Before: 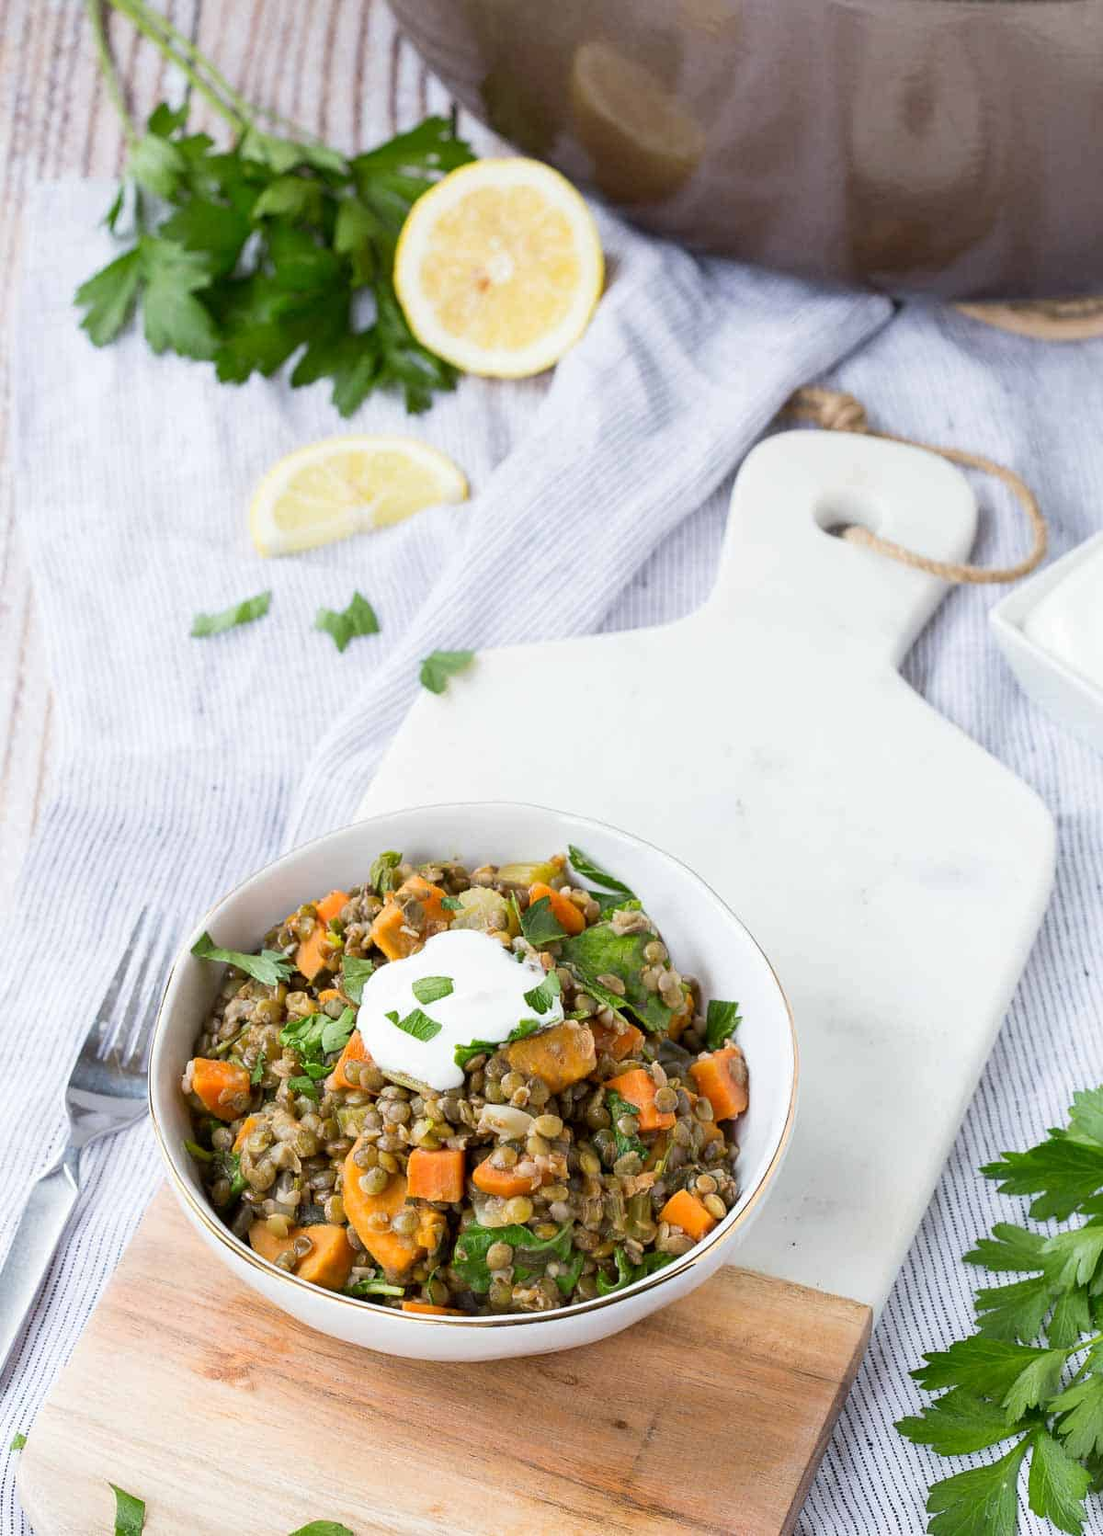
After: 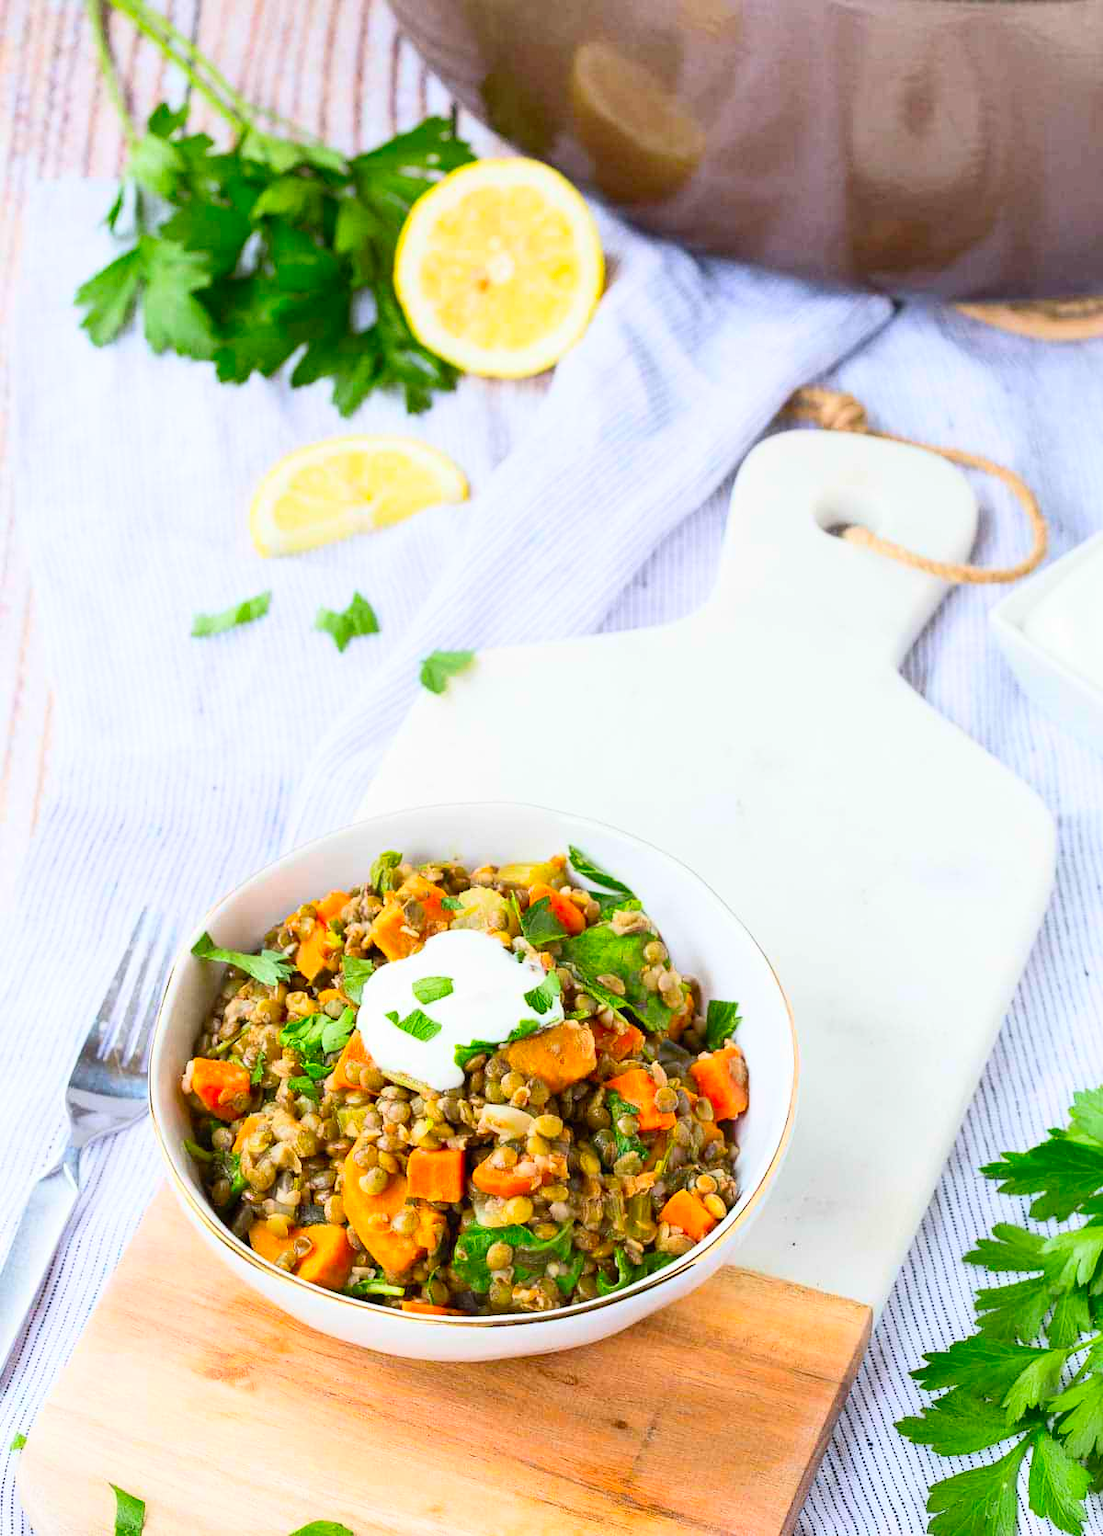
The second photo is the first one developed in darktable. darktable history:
contrast brightness saturation: contrast 0.201, brightness 0.196, saturation 0.807
